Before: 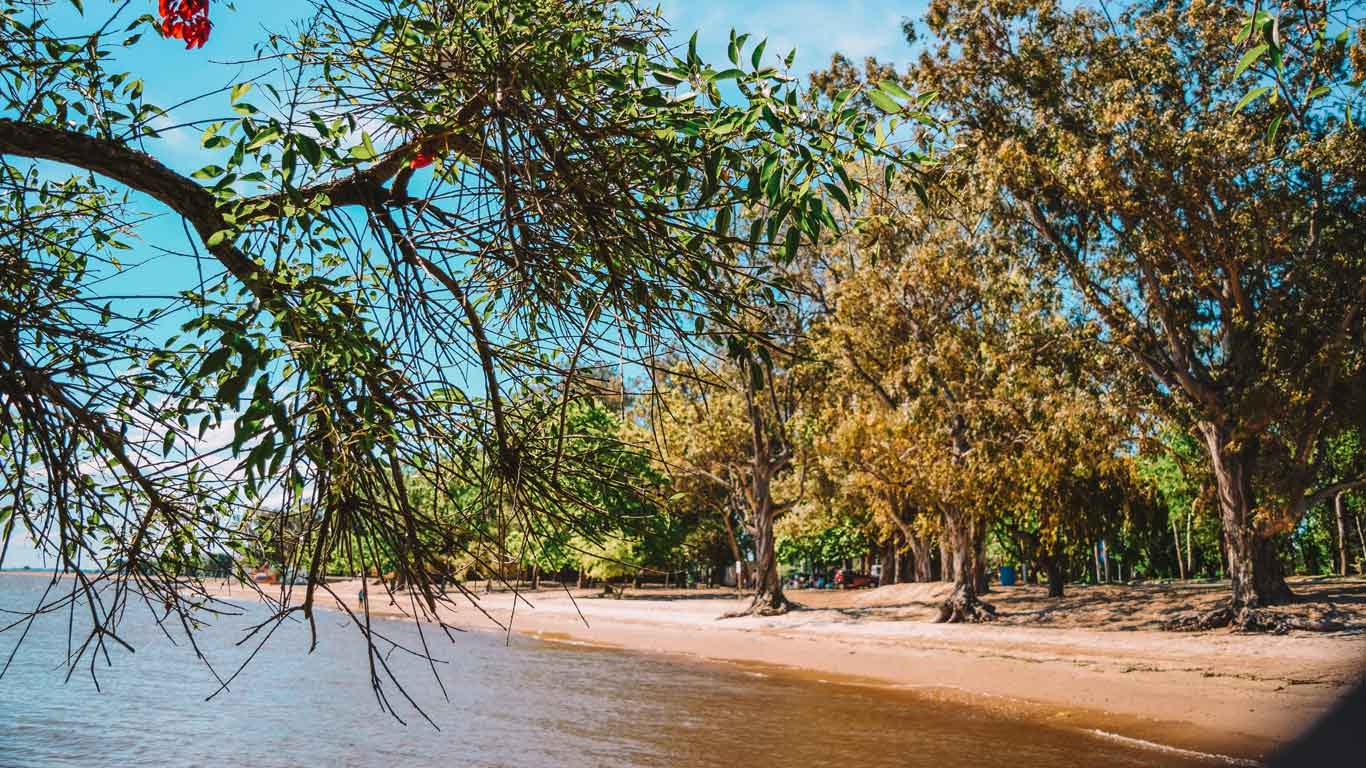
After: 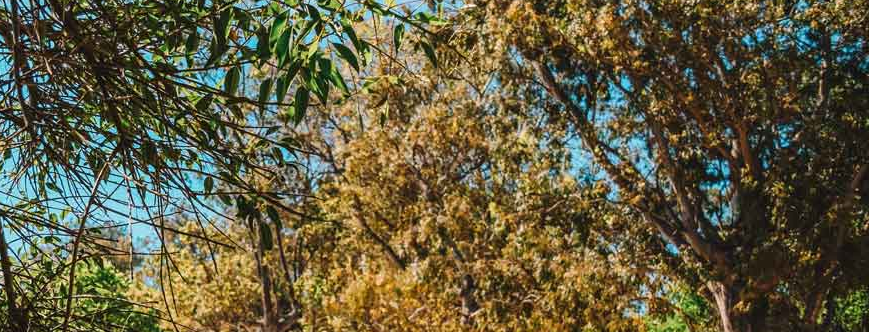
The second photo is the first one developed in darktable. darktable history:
crop: left 36.005%, top 18.293%, right 0.31%, bottom 38.444%
